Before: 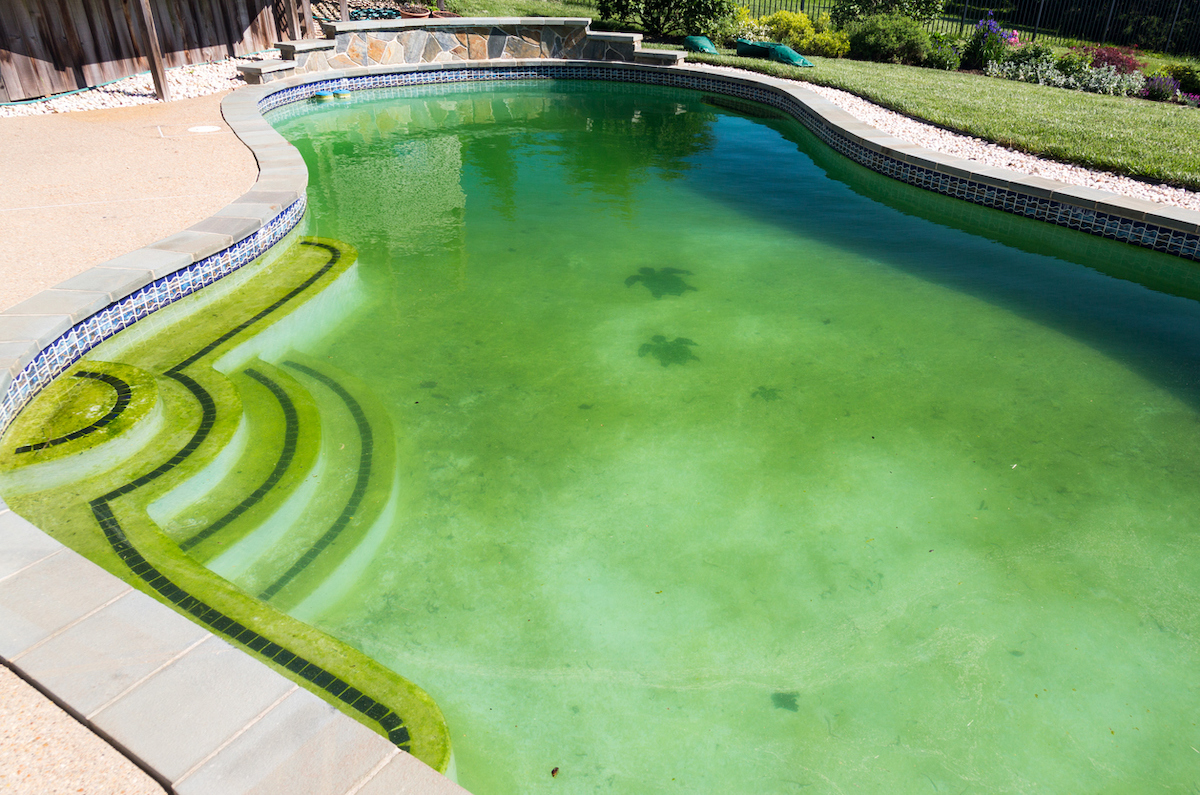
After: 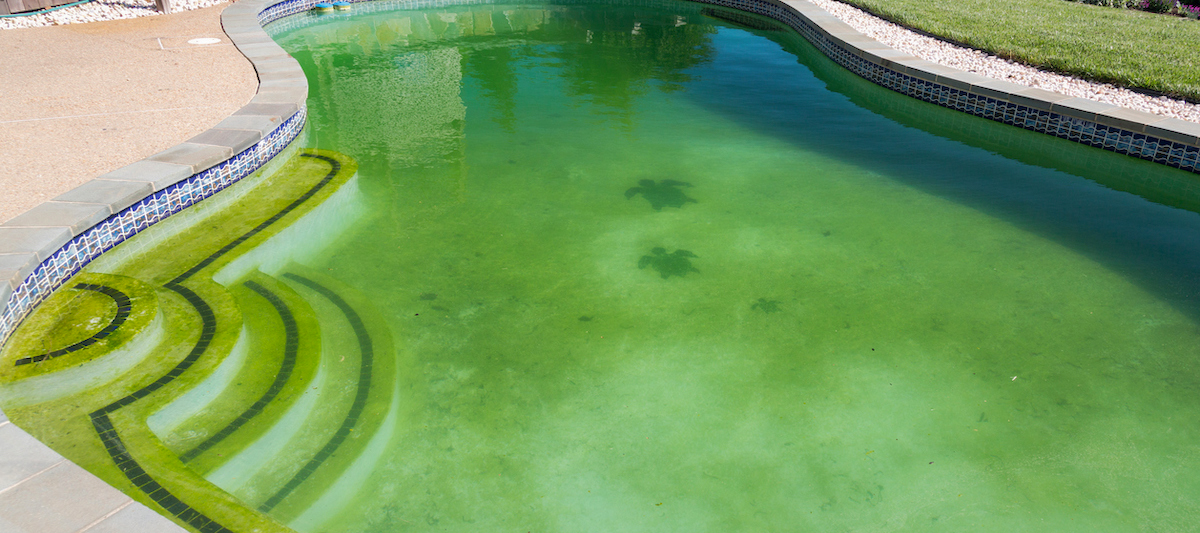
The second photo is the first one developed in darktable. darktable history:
tone equalizer: -7 EV 0.174 EV, -6 EV 0.126 EV, -5 EV 0.068 EV, -4 EV 0.027 EV, -2 EV -0.016 EV, -1 EV -0.024 EV, +0 EV -0.046 EV, edges refinement/feathering 500, mask exposure compensation -1.57 EV, preserve details no
shadows and highlights: on, module defaults
color correction: highlights b* 0.049, saturation 0.977
crop: top 11.131%, bottom 21.813%
